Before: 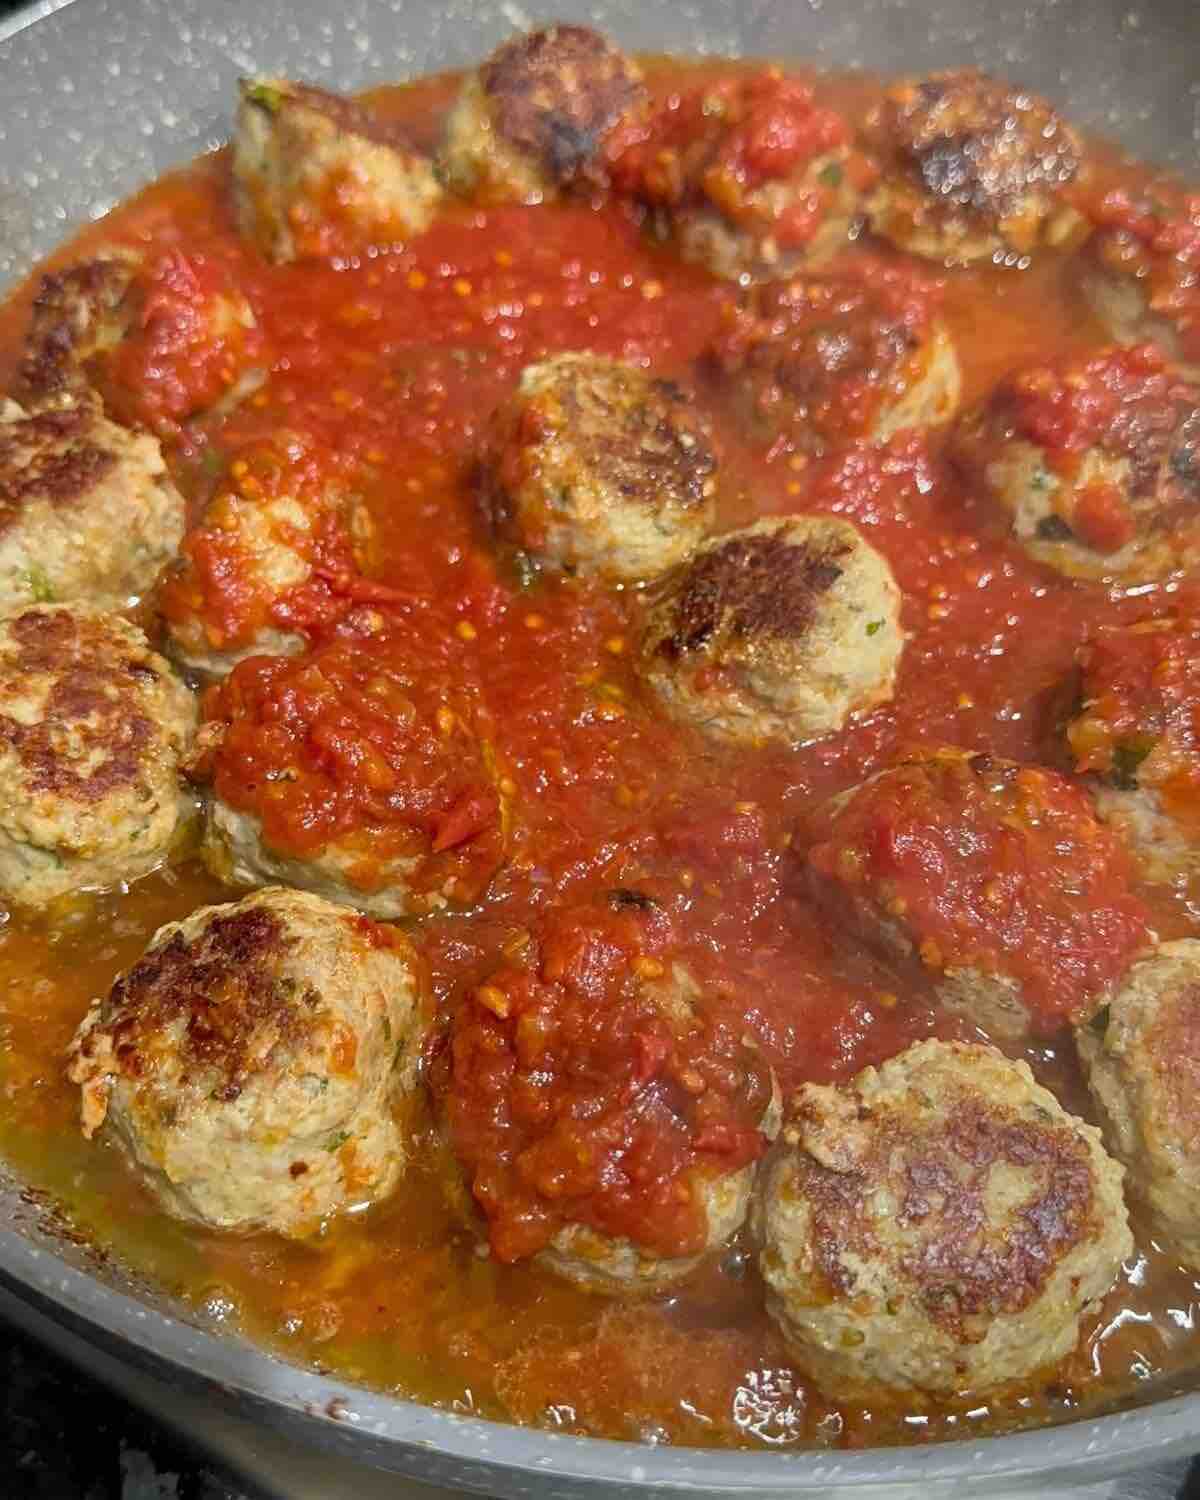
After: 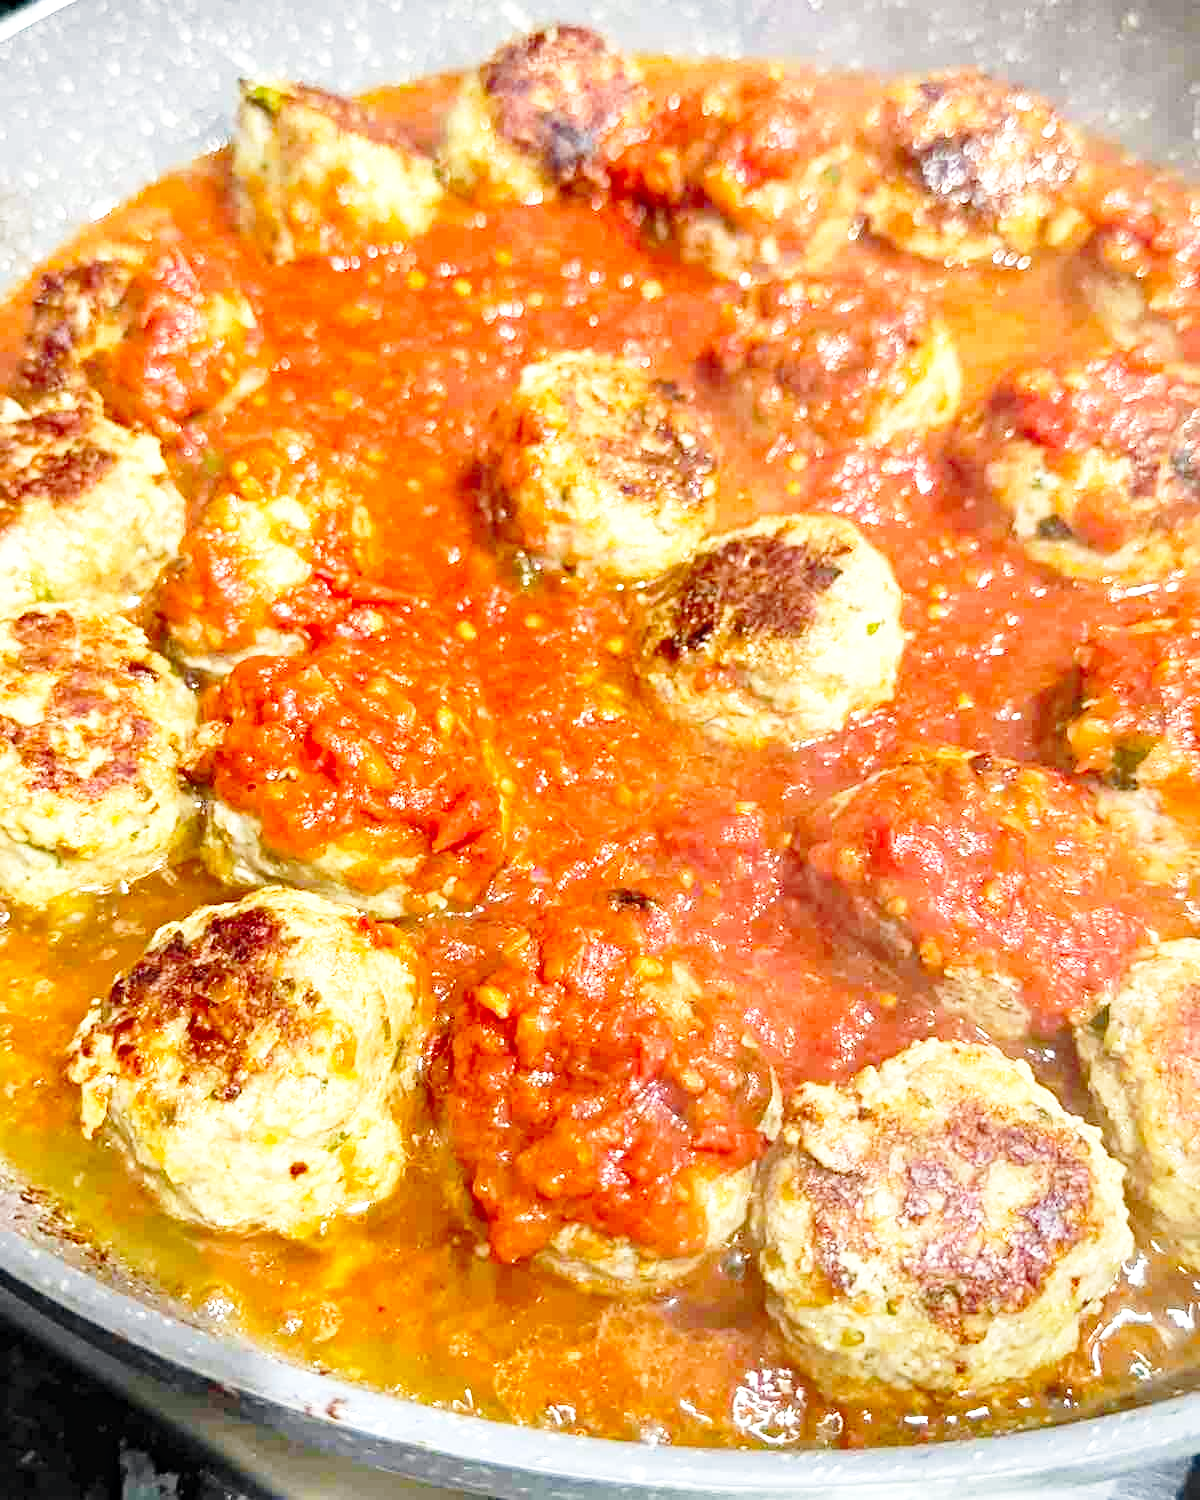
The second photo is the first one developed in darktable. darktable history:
base curve: curves: ch0 [(0, 0) (0.028, 0.03) (0.121, 0.232) (0.46, 0.748) (0.859, 0.968) (1, 1)], preserve colors none
exposure: black level correction 0, exposure 1.099 EV, compensate highlight preservation false
shadows and highlights: shadows 29.33, highlights -29.15, shadows color adjustment 98%, highlights color adjustment 58.46%, low approximation 0.01, soften with gaussian
haze removal: compatibility mode true, adaptive false
